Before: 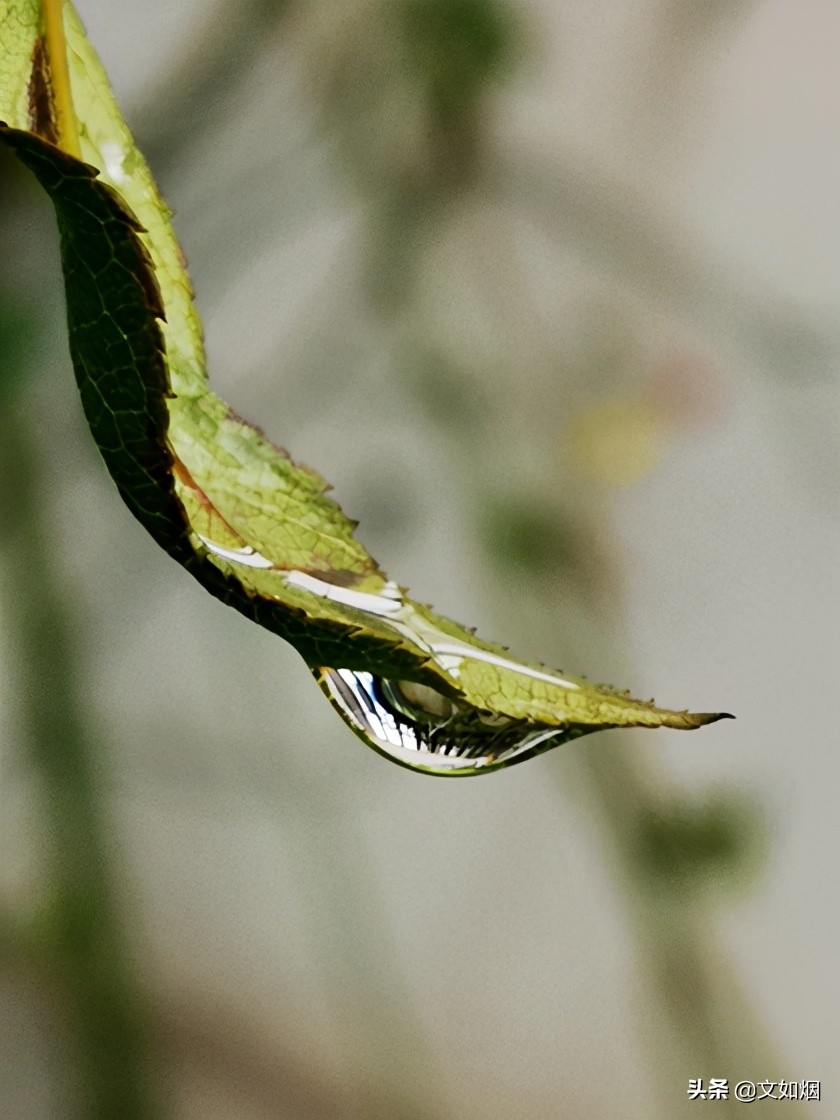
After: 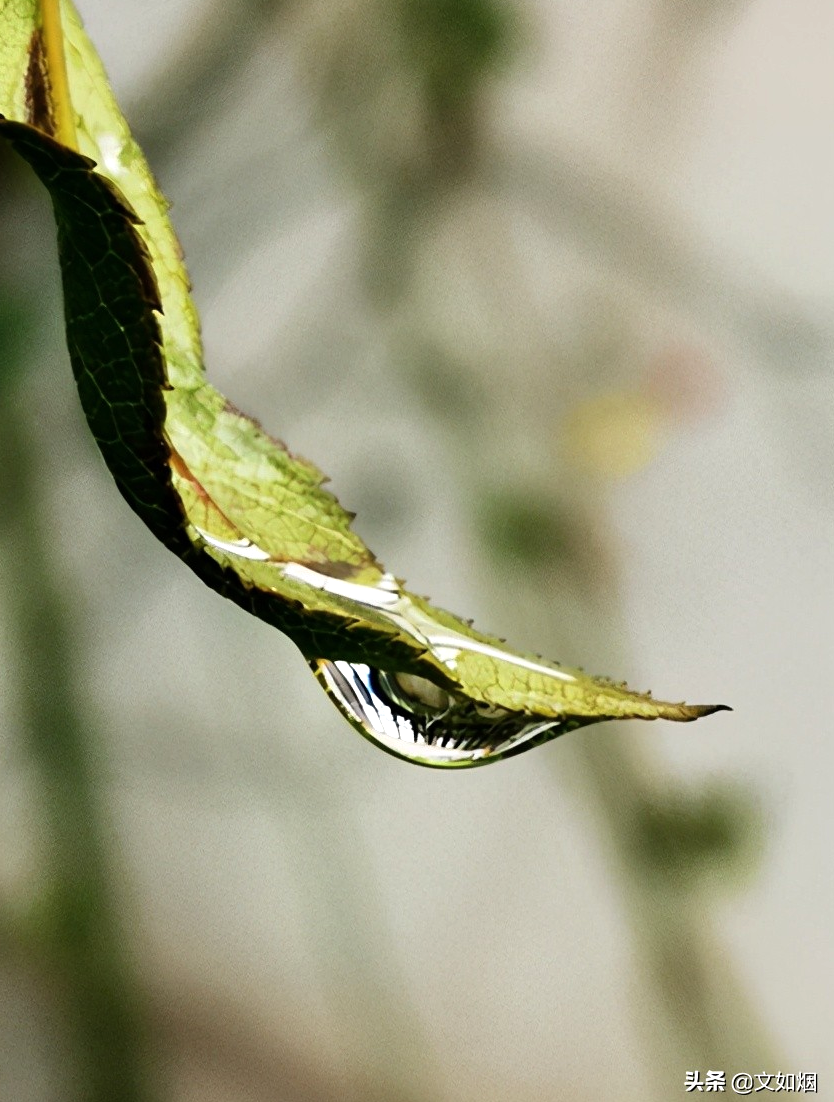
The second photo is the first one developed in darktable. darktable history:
crop: left 0.444%, top 0.722%, right 0.248%, bottom 0.871%
contrast brightness saturation: saturation -0.036
tone equalizer: -8 EV -0.433 EV, -7 EV -0.407 EV, -6 EV -0.322 EV, -5 EV -0.209 EV, -3 EV 0.194 EV, -2 EV 0.311 EV, -1 EV 0.406 EV, +0 EV 0.432 EV
